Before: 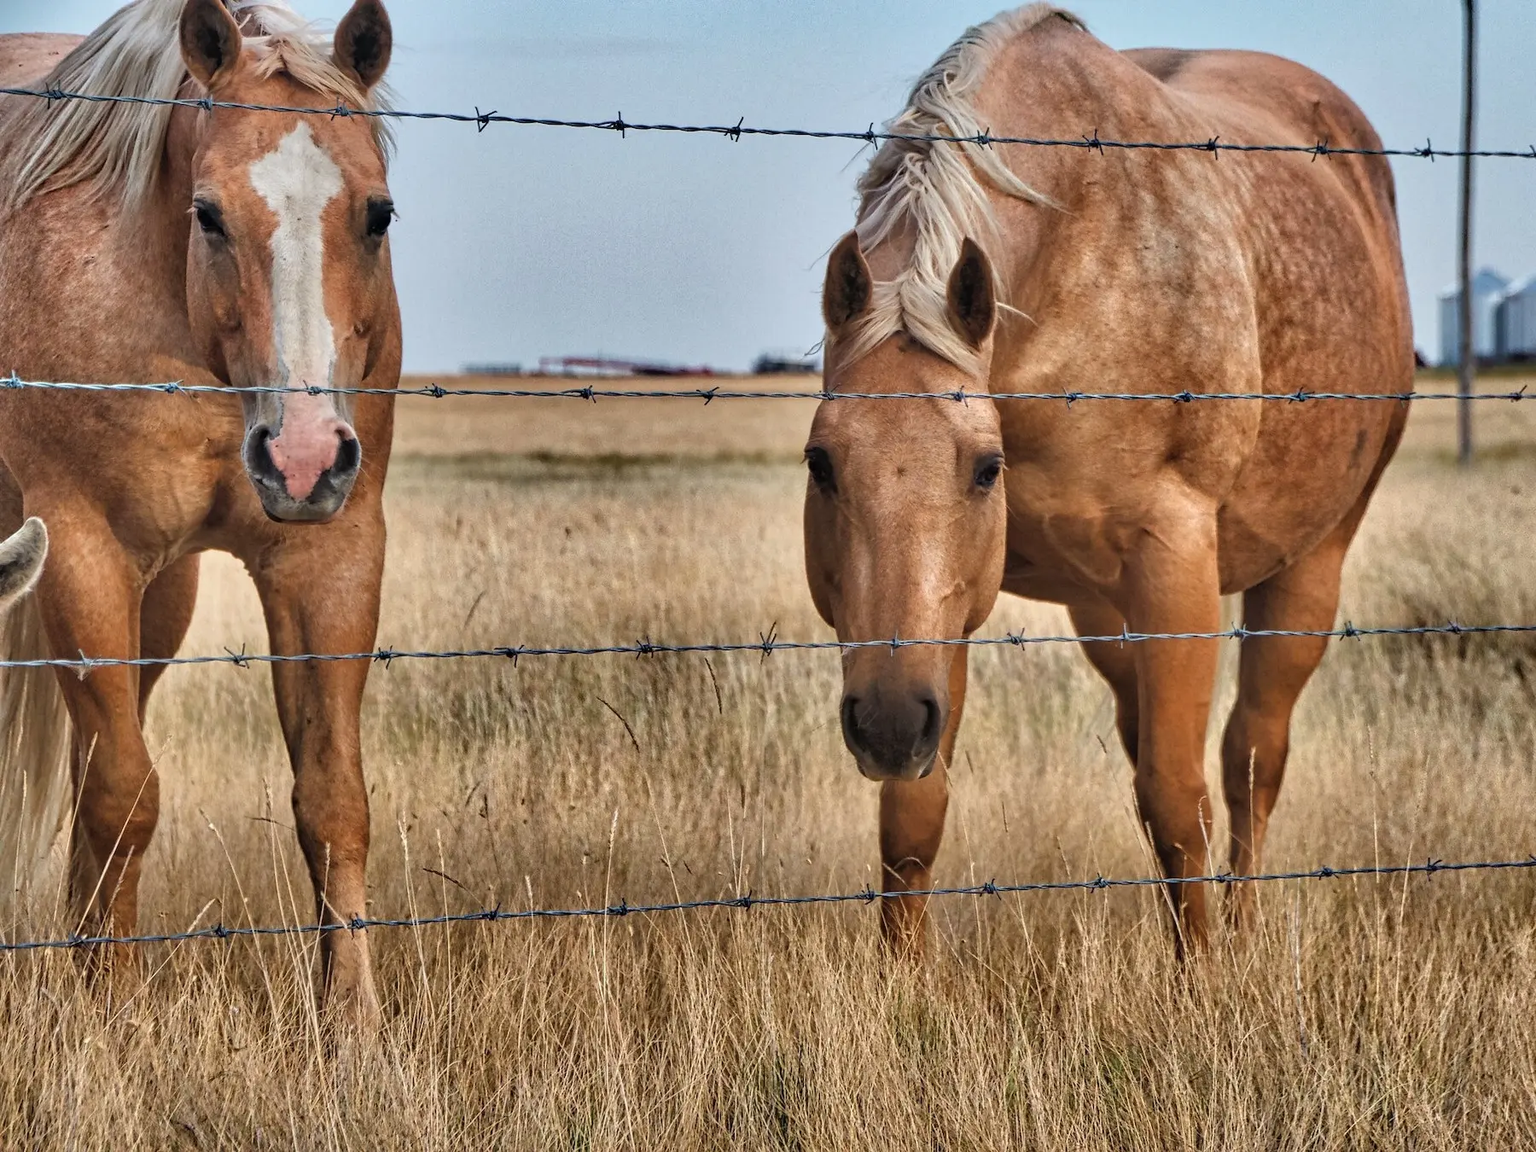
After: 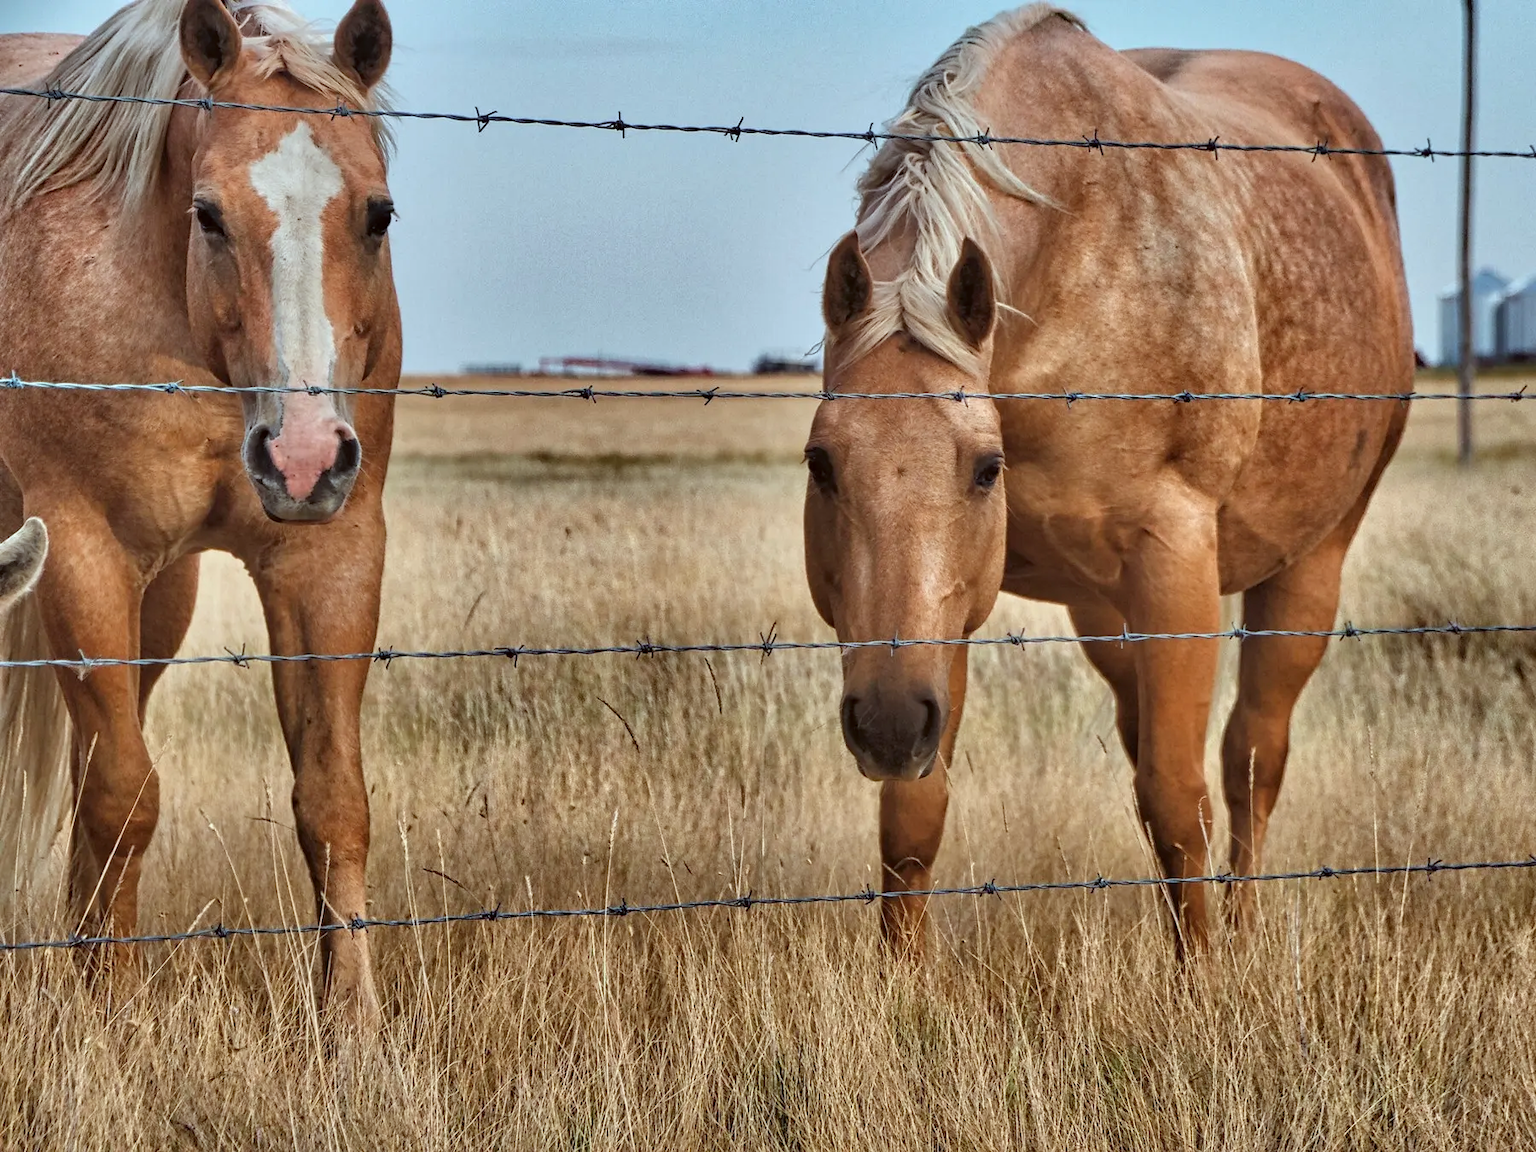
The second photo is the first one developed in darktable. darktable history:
color correction: highlights a* -5.13, highlights b* -3.39, shadows a* 3.88, shadows b* 4.17
